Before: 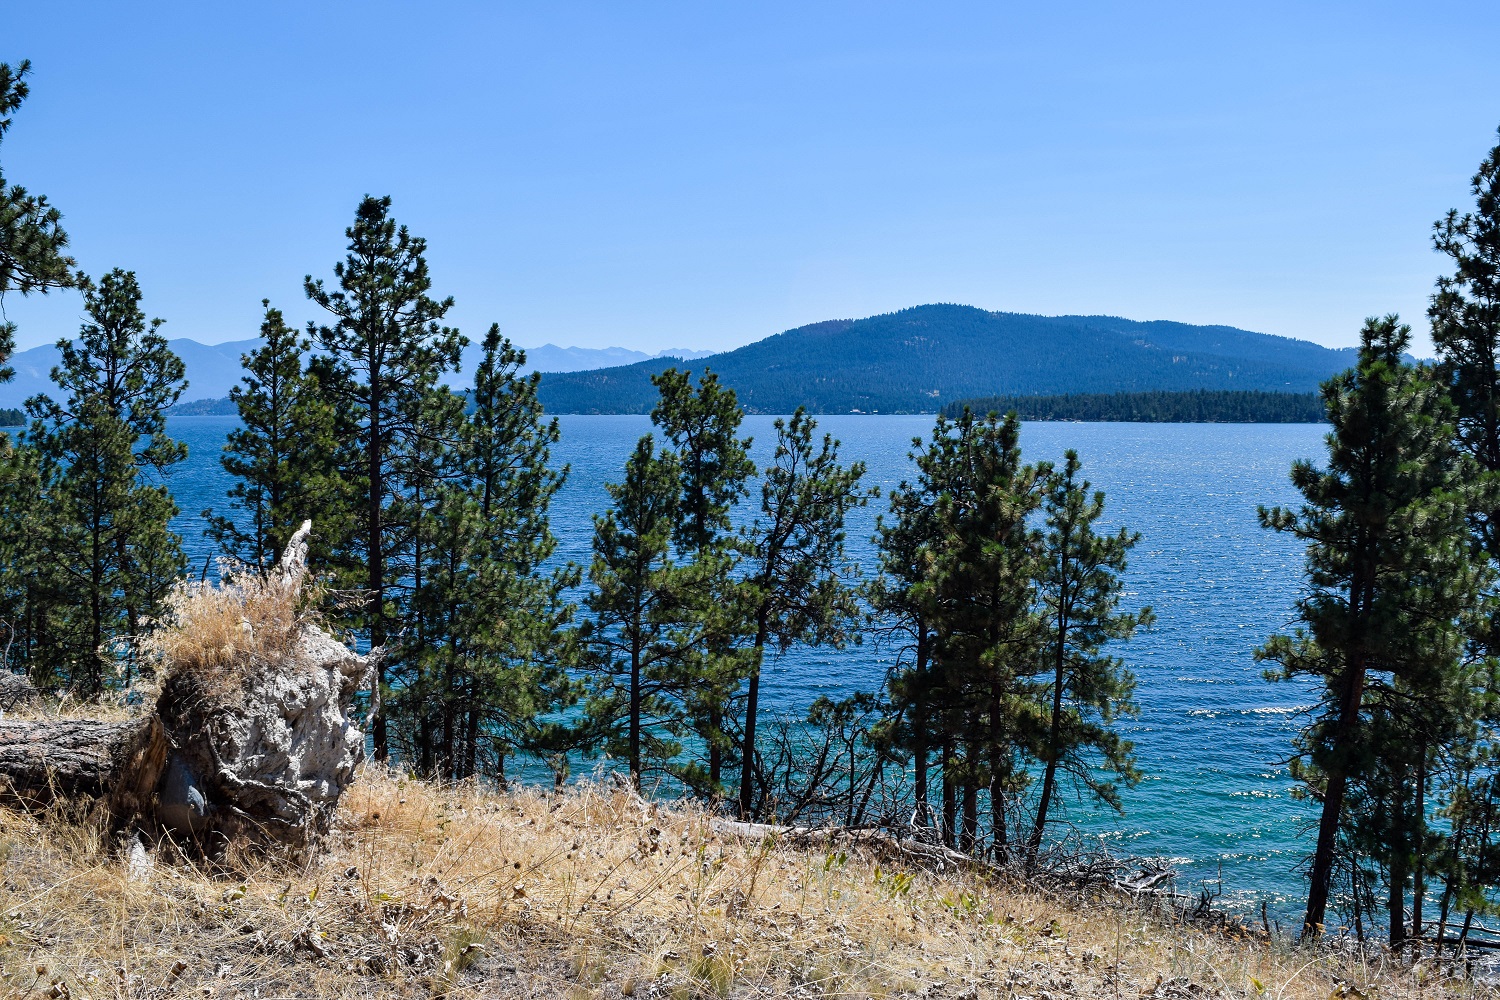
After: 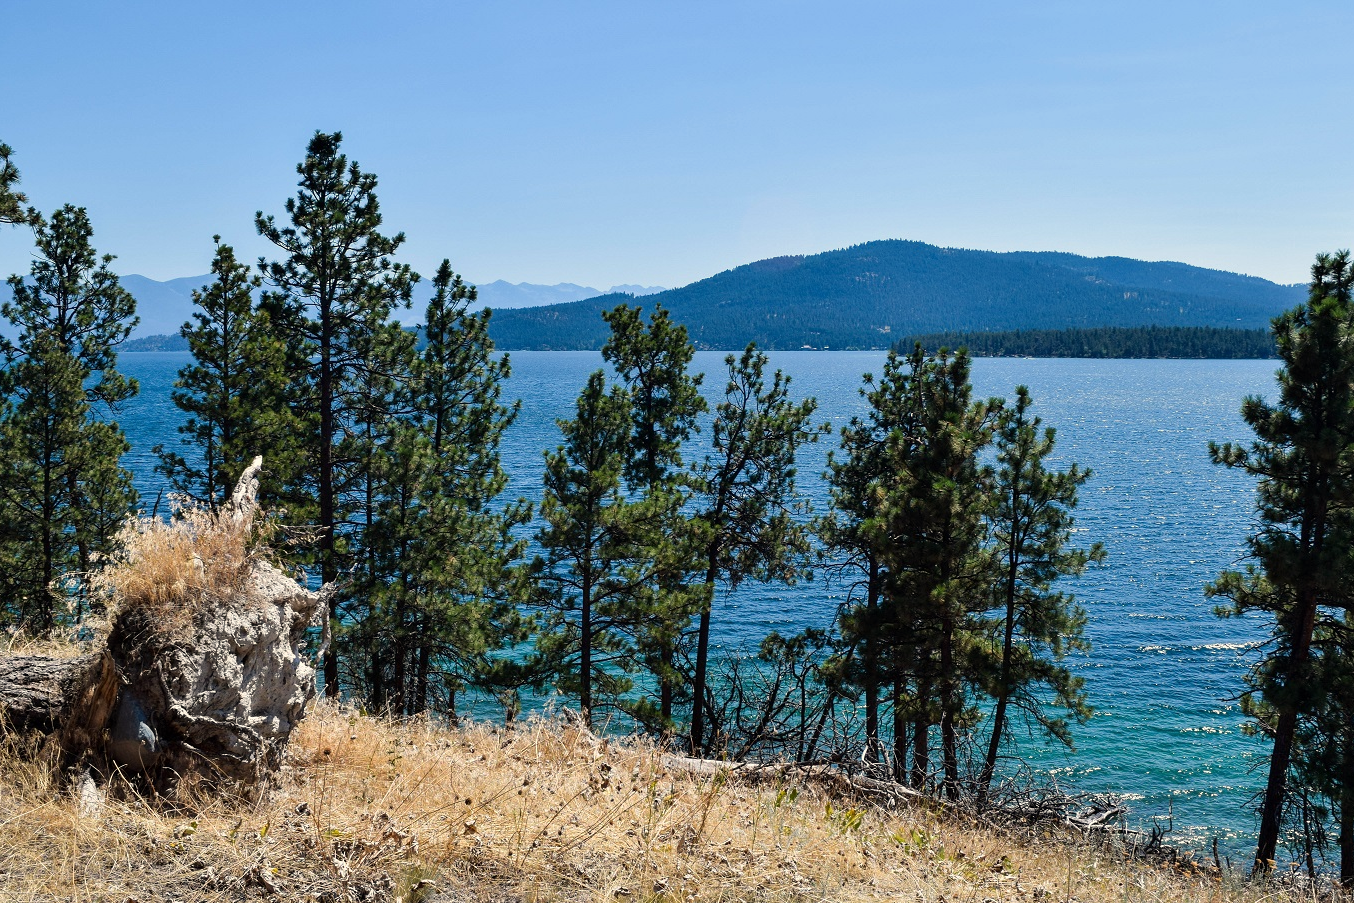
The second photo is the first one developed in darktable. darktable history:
white balance: red 1.045, blue 0.932
crop: left 3.305%, top 6.436%, right 6.389%, bottom 3.258%
